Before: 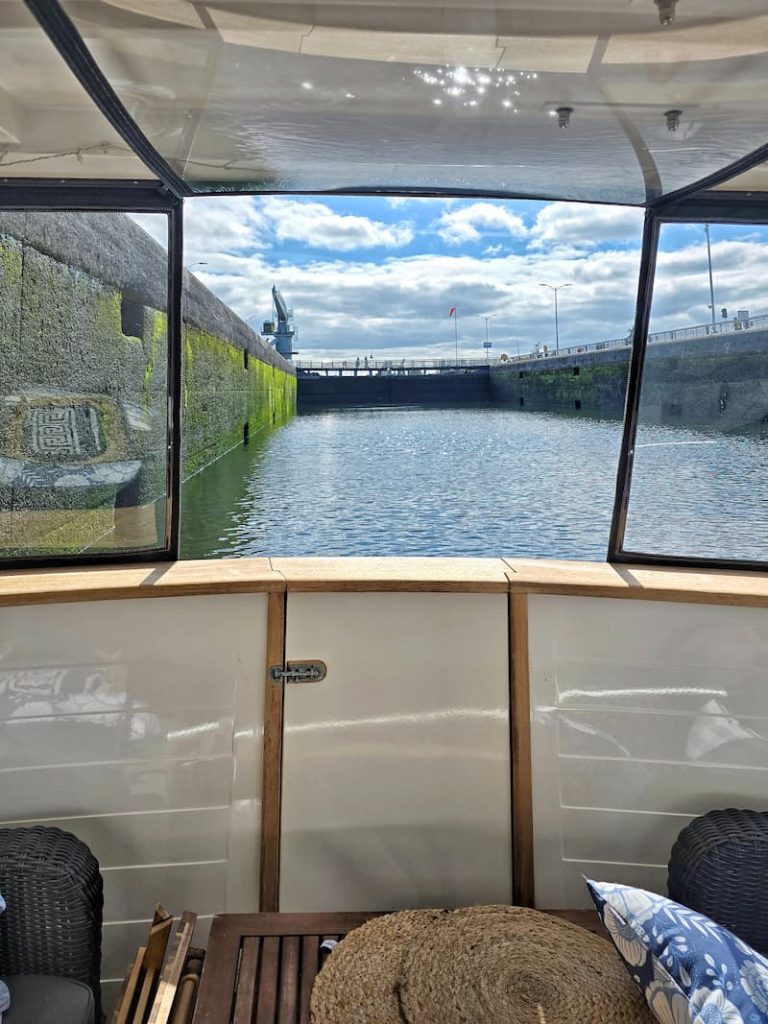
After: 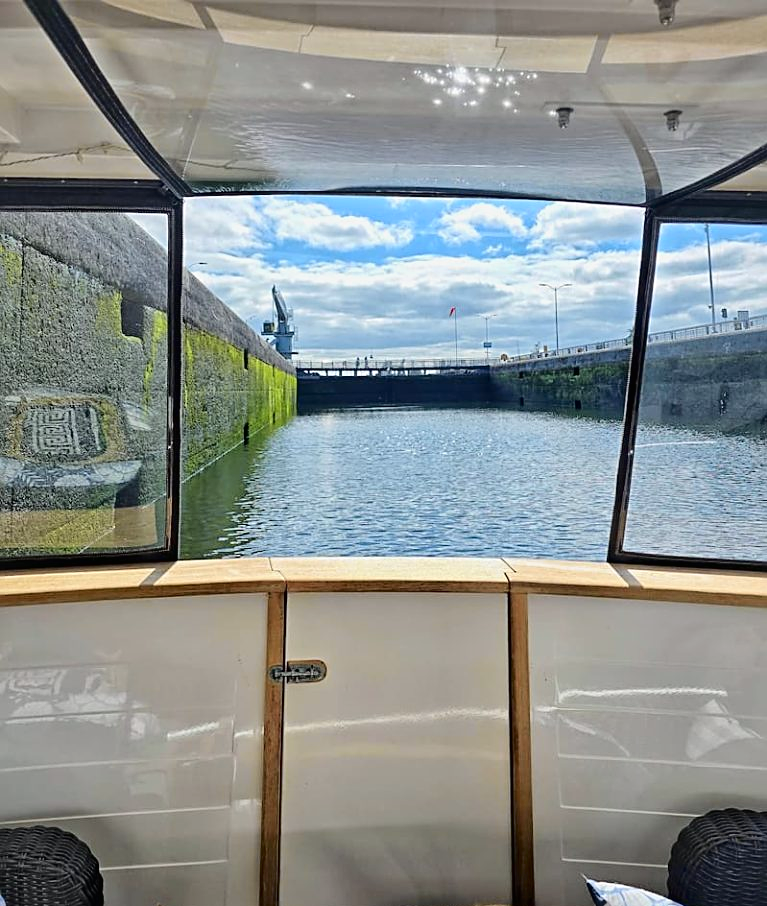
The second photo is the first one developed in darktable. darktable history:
exposure: black level correction 0.001, compensate highlight preservation false
tone curve: curves: ch0 [(0, 0.008) (0.046, 0.032) (0.151, 0.108) (0.367, 0.379) (0.496, 0.526) (0.771, 0.786) (0.857, 0.85) (1, 0.965)]; ch1 [(0, 0) (0.248, 0.252) (0.388, 0.383) (0.482, 0.478) (0.499, 0.499) (0.518, 0.518) (0.544, 0.552) (0.585, 0.617) (0.683, 0.735) (0.823, 0.894) (1, 1)]; ch2 [(0, 0) (0.302, 0.284) (0.427, 0.417) (0.473, 0.47) (0.503, 0.503) (0.523, 0.518) (0.55, 0.563) (0.624, 0.643) (0.753, 0.764) (1, 1)], color space Lab, independent channels, preserve colors none
sharpen: on, module defaults
crop and rotate: top 0%, bottom 11.49%
